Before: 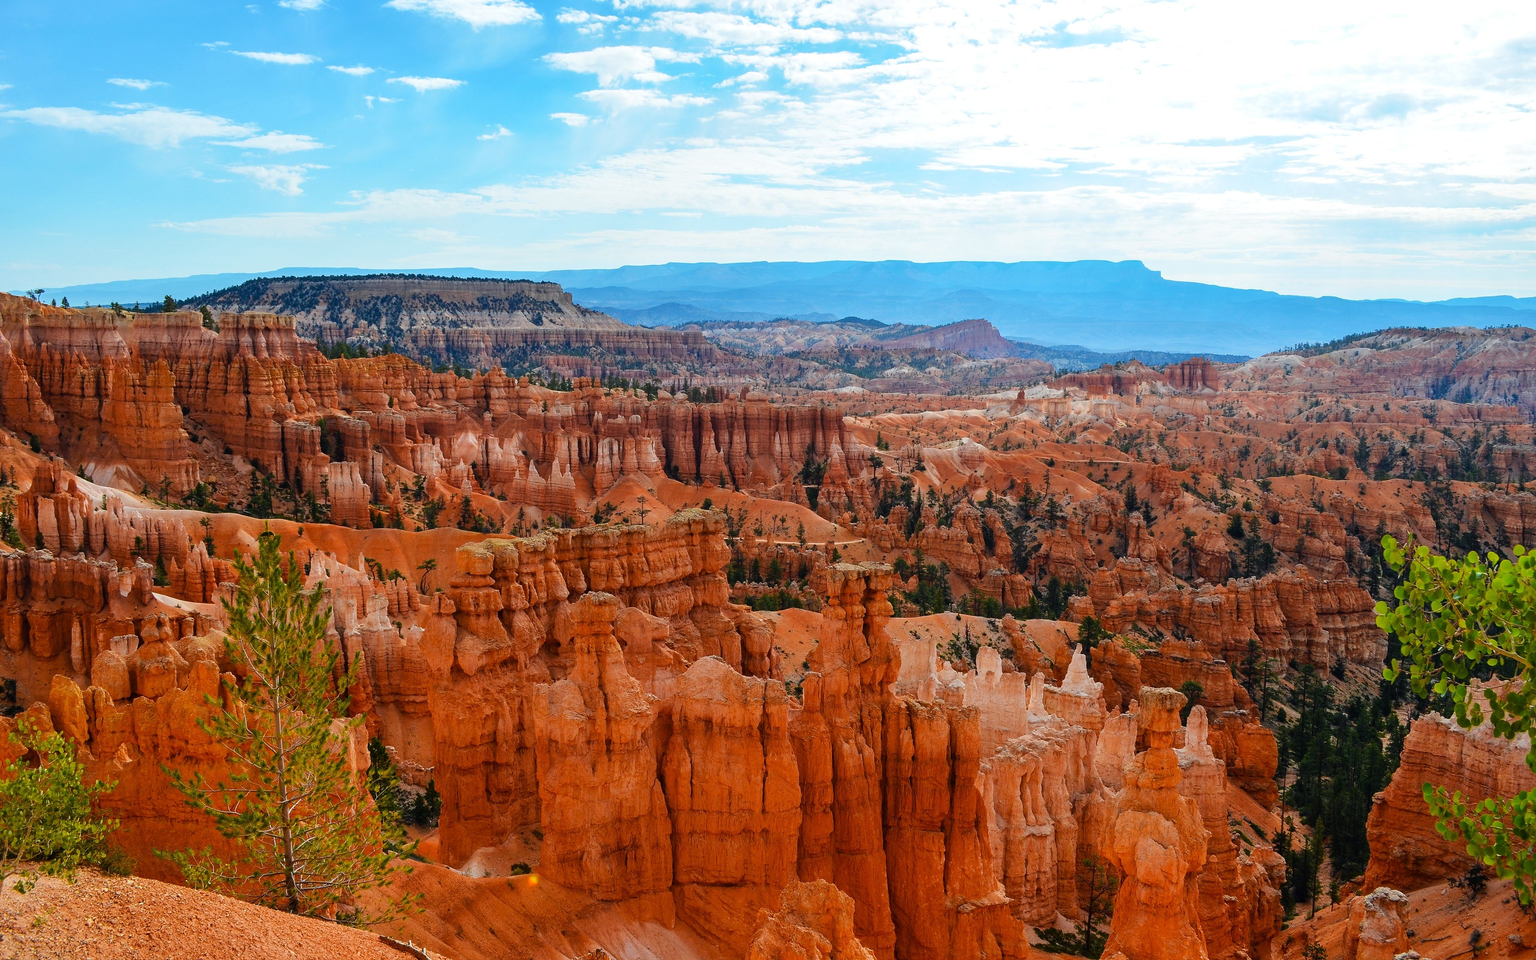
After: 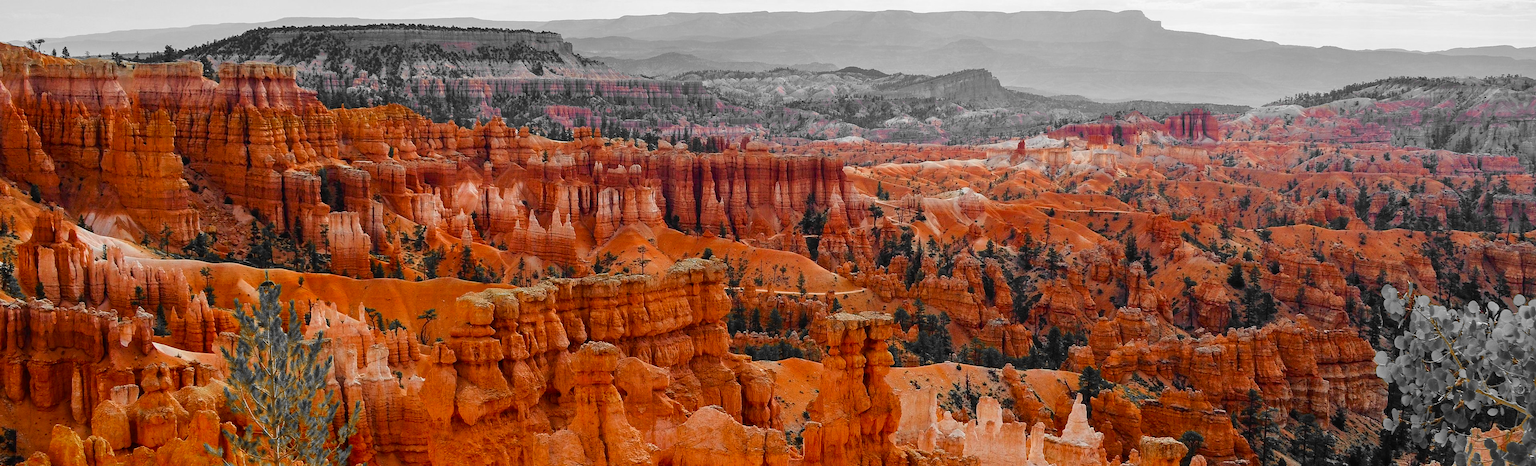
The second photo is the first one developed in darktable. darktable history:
crop and rotate: top 26.105%, bottom 25.238%
color balance rgb: shadows lift › chroma 2.908%, shadows lift › hue 280.45°, perceptual saturation grading › global saturation 19.269%
color zones: curves: ch1 [(0, 0.638) (0.193, 0.442) (0.286, 0.15) (0.429, 0.14) (0.571, 0.142) (0.714, 0.154) (0.857, 0.175) (1, 0.638)], mix 101.58%
